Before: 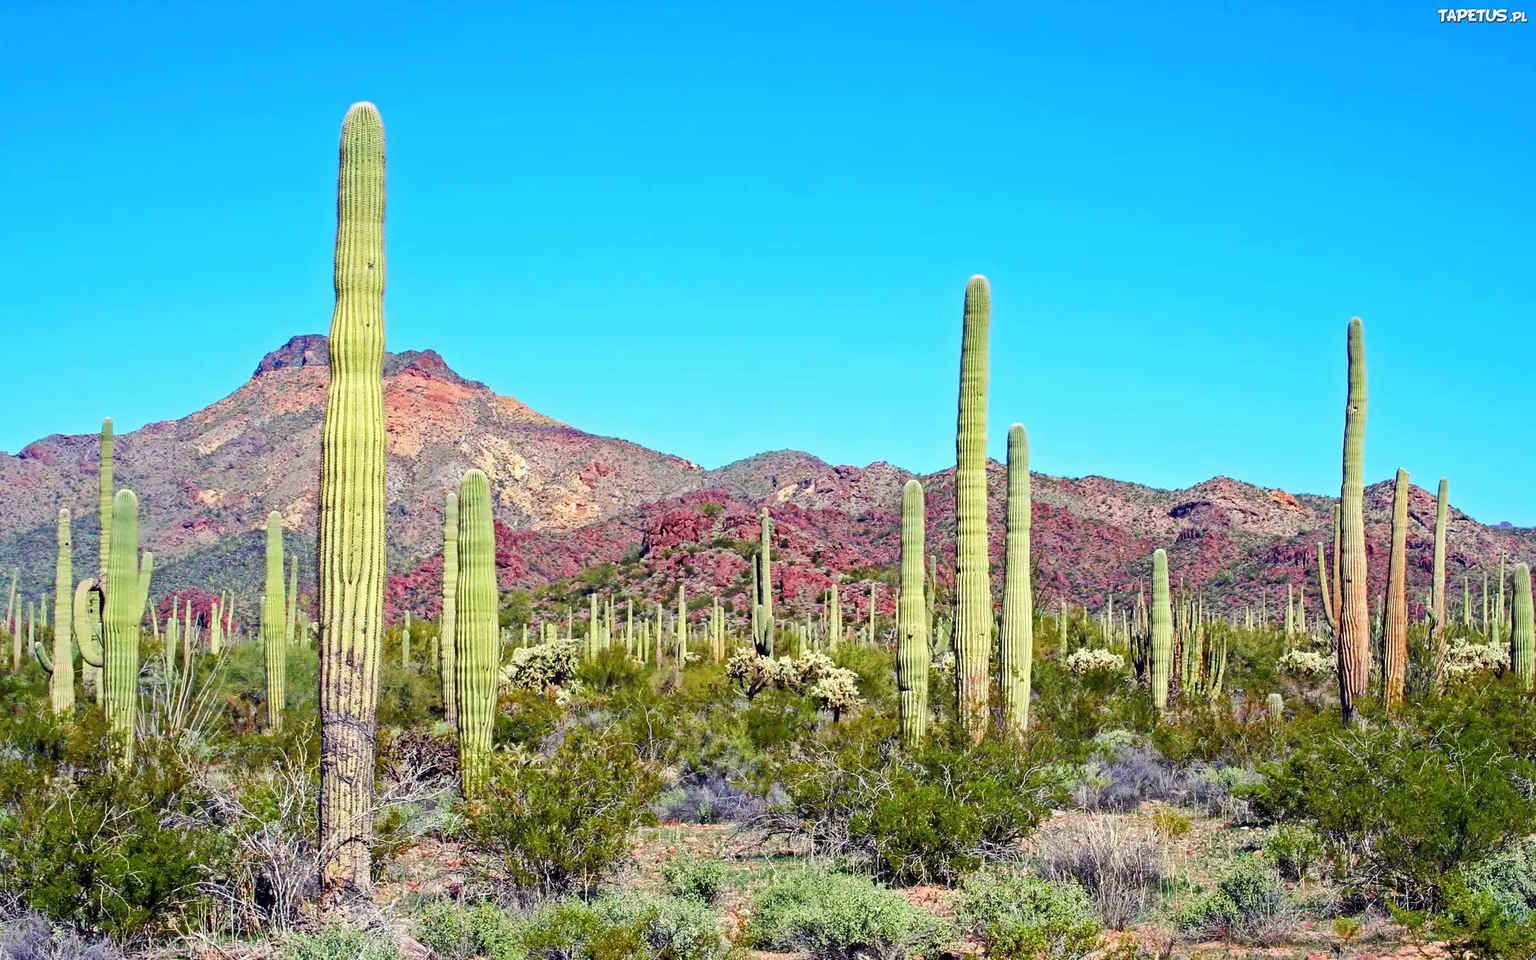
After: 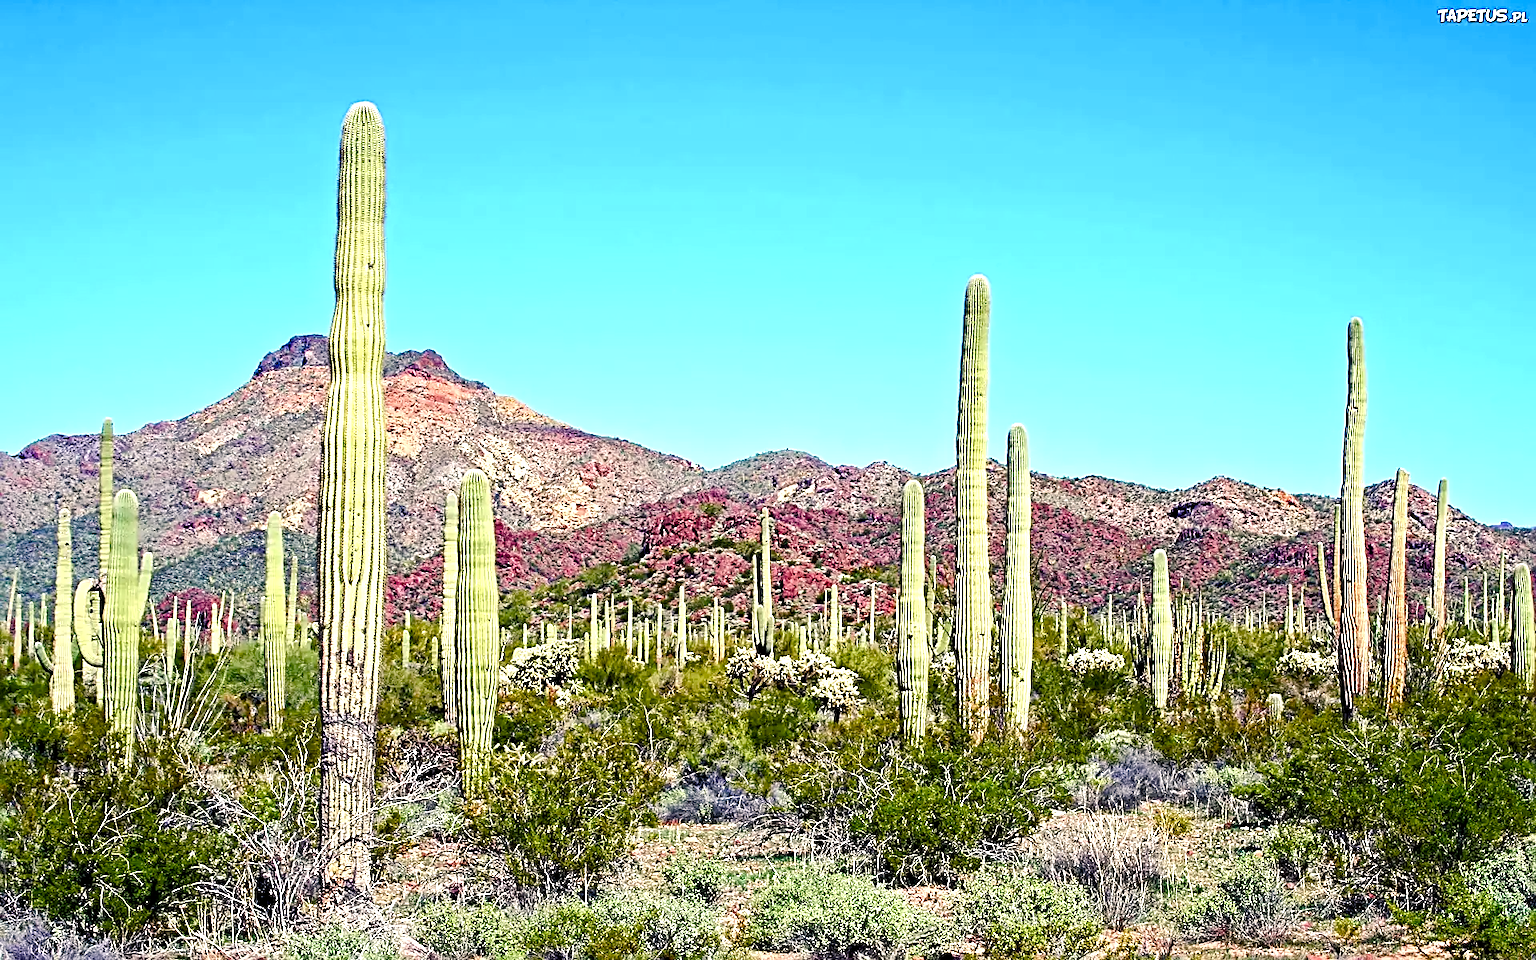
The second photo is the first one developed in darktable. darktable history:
color balance rgb: shadows lift › chroma 2.79%, shadows lift › hue 190.66°, power › hue 171.85°, highlights gain › chroma 2.16%, highlights gain › hue 75.26°, global offset › luminance -0.51%, perceptual saturation grading › highlights -33.8%, perceptual saturation grading › mid-tones 14.98%, perceptual saturation grading › shadows 48.43%, perceptual brilliance grading › highlights 15.68%, perceptual brilliance grading › mid-tones 6.62%, perceptual brilliance grading › shadows -14.98%, global vibrance 11.32%, contrast 5.05%
sharpen: radius 2.531, amount 0.628
